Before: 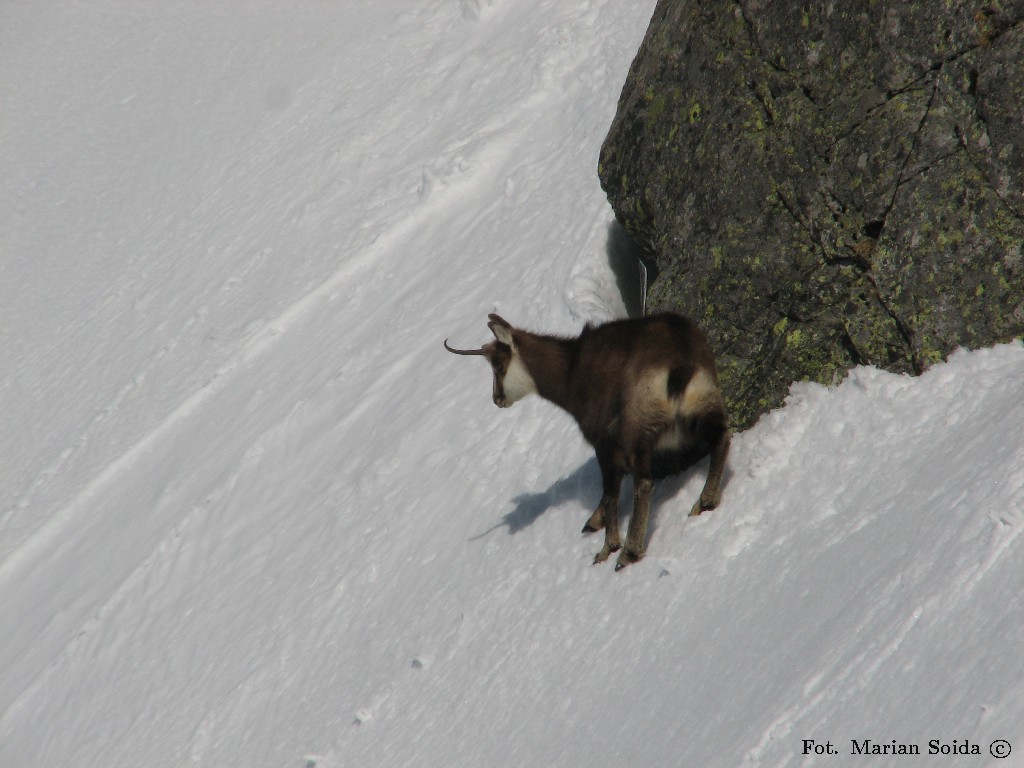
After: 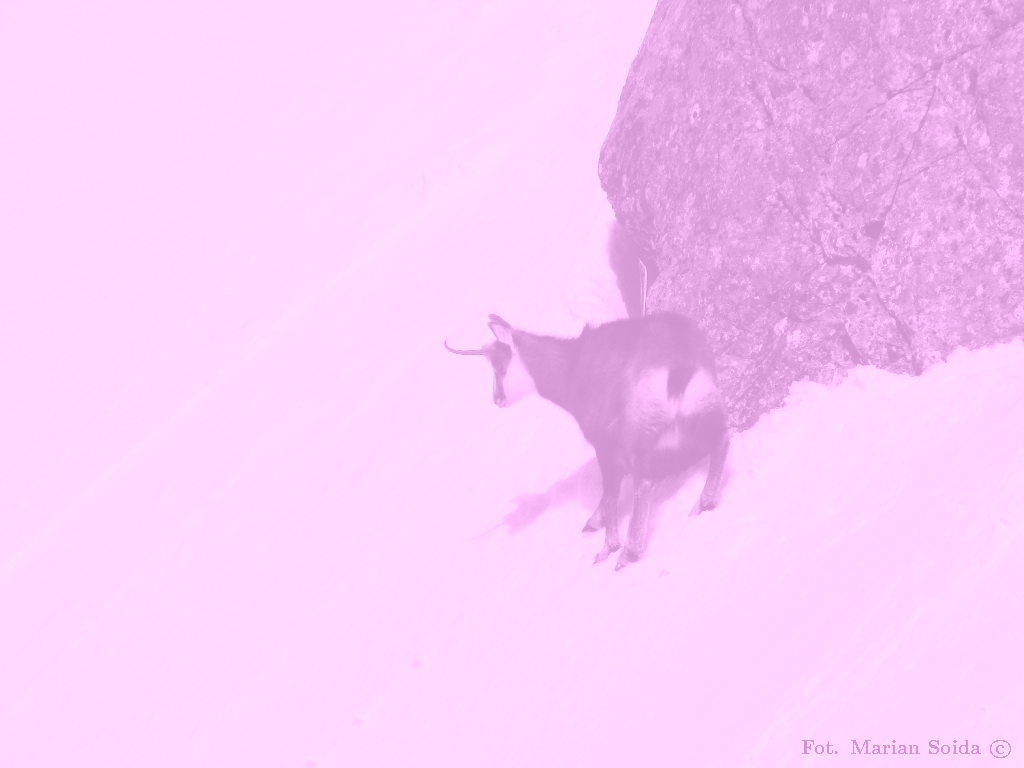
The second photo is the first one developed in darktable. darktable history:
colorize: hue 331.2°, saturation 69%, source mix 30.28%, lightness 69.02%, version 1
base curve: curves: ch0 [(0, 0) (0.028, 0.03) (0.121, 0.232) (0.46, 0.748) (0.859, 0.968) (1, 1)], preserve colors none
shadows and highlights: radius 125.46, shadows 21.19, highlights -21.19, low approximation 0.01
